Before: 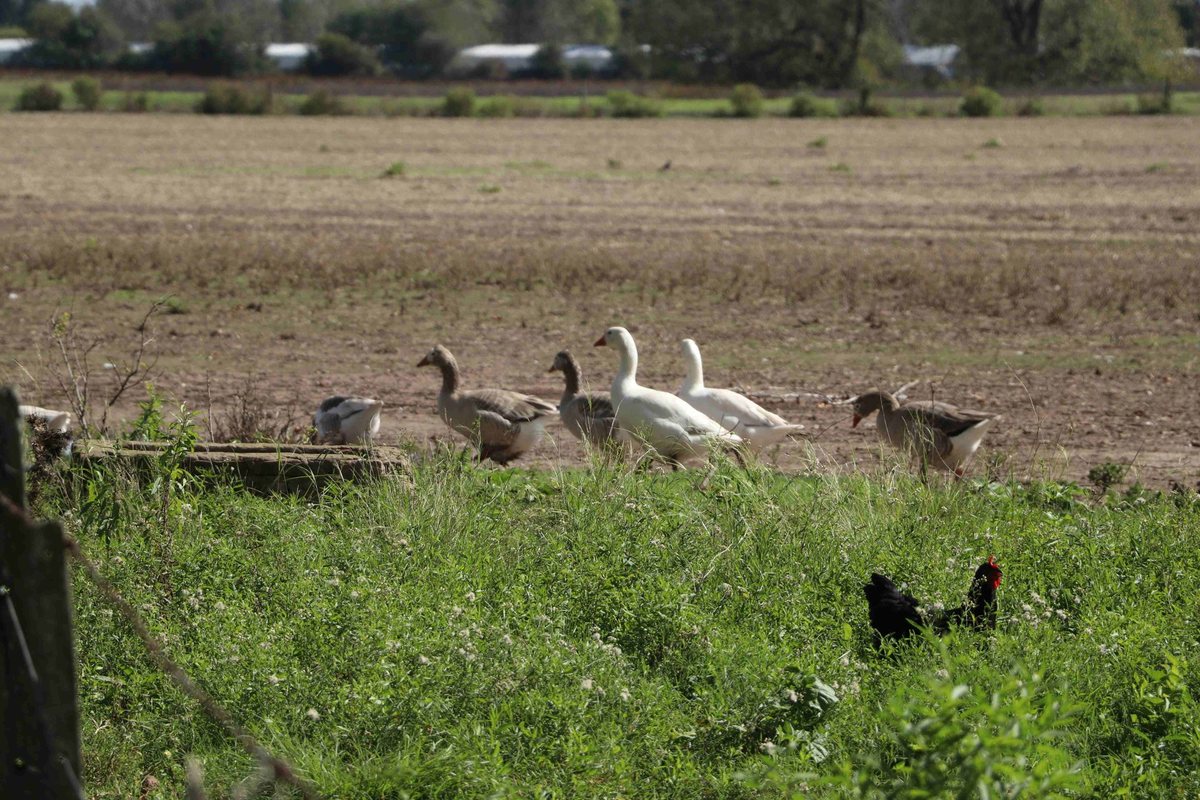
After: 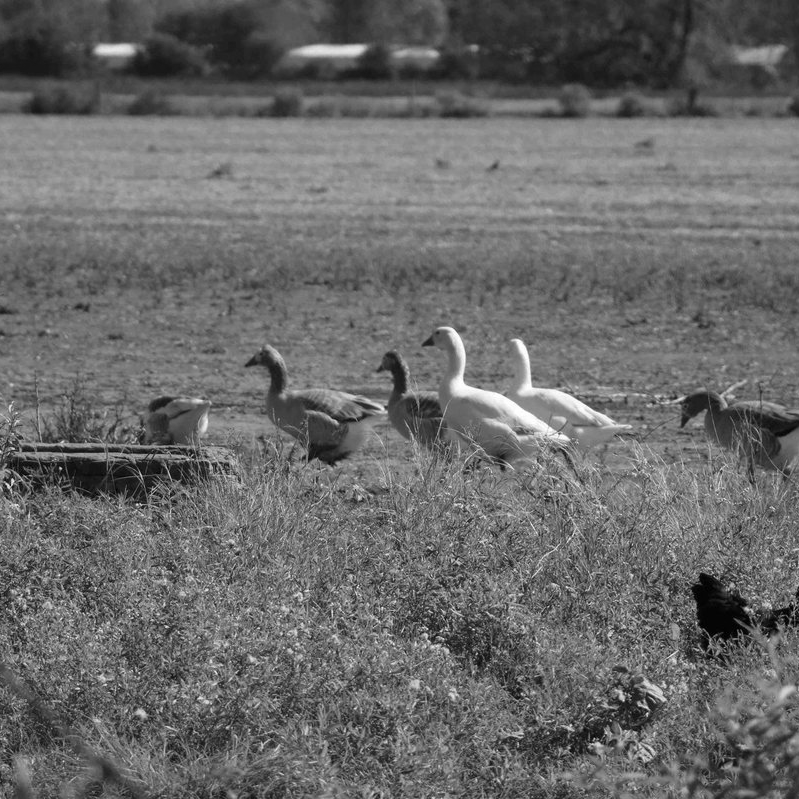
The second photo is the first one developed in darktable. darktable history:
monochrome: a 32, b 64, size 2.3, highlights 1
white balance: red 0.986, blue 1.01
crop and rotate: left 14.385%, right 18.948%
